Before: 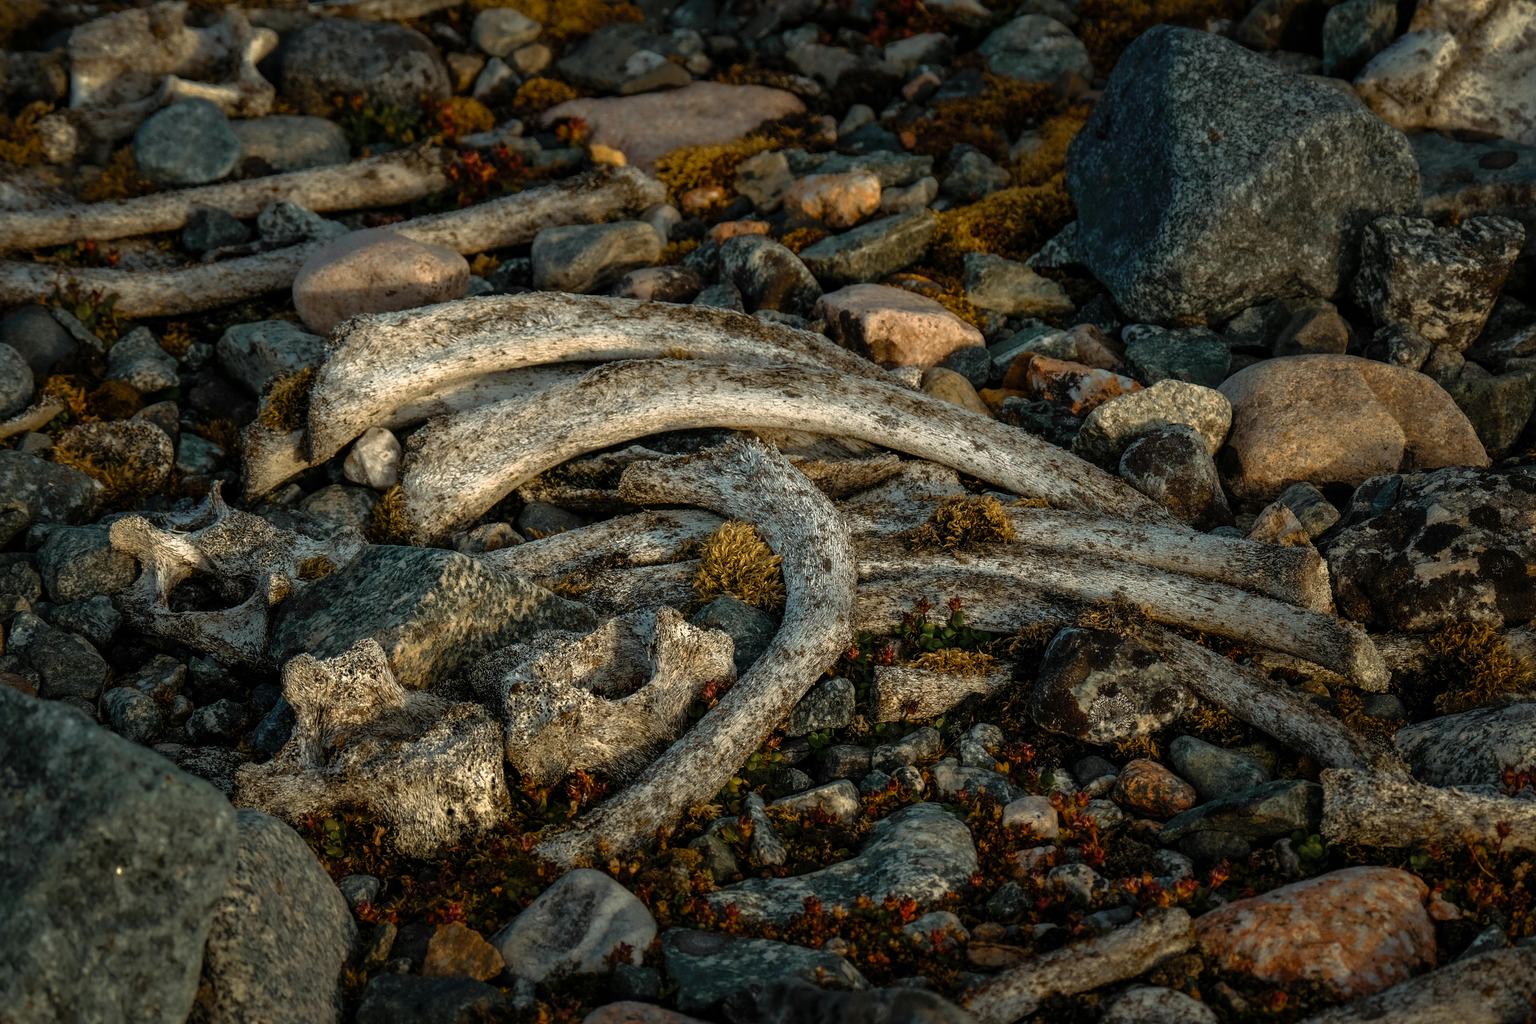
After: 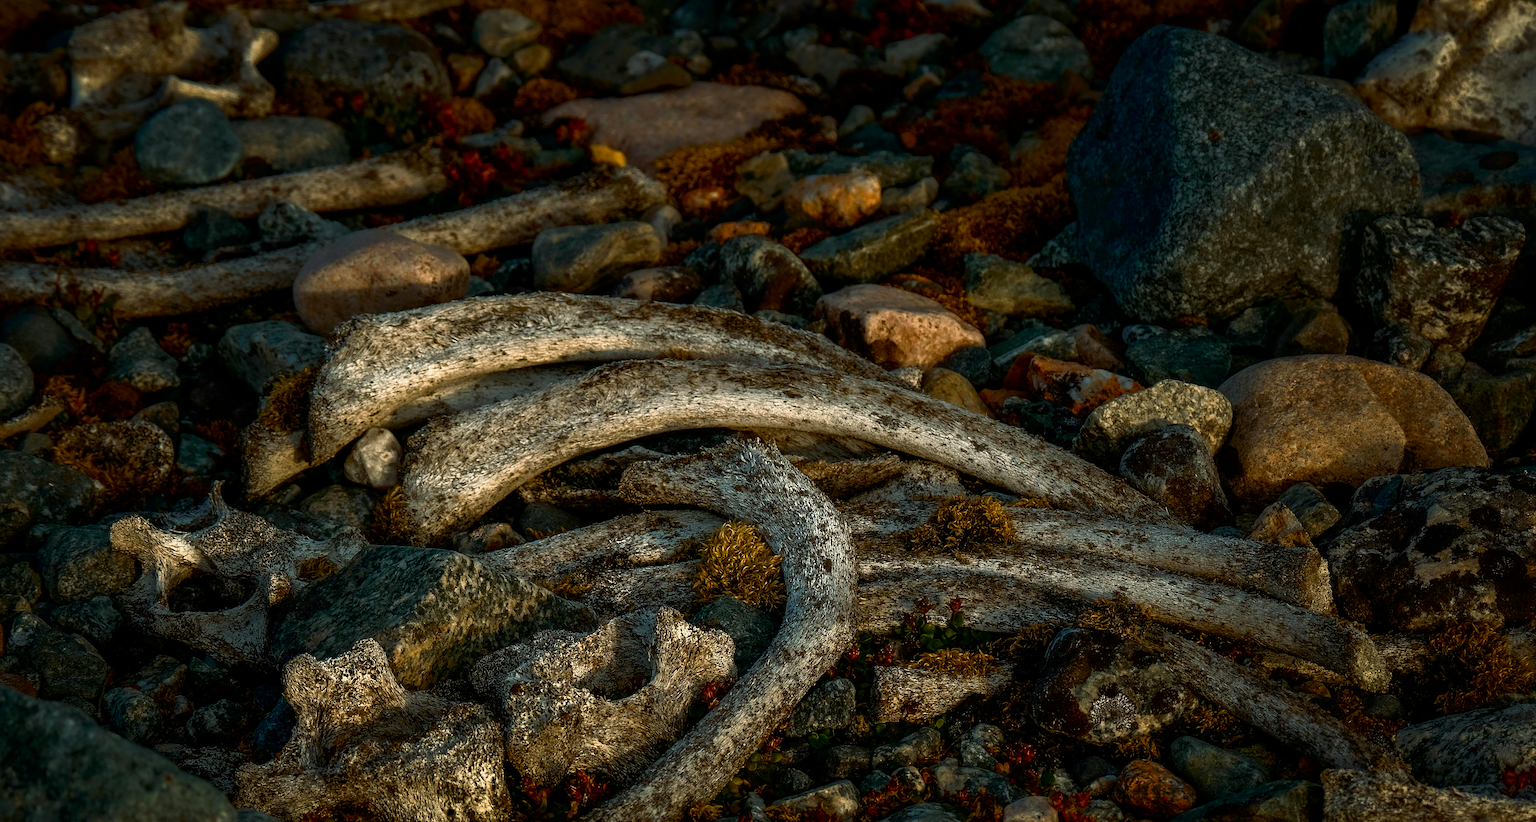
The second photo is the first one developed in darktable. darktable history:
color balance rgb: on, module defaults
crop: bottom 19.644%
contrast brightness saturation: brightness -0.25, saturation 0.2
sharpen: on, module defaults
